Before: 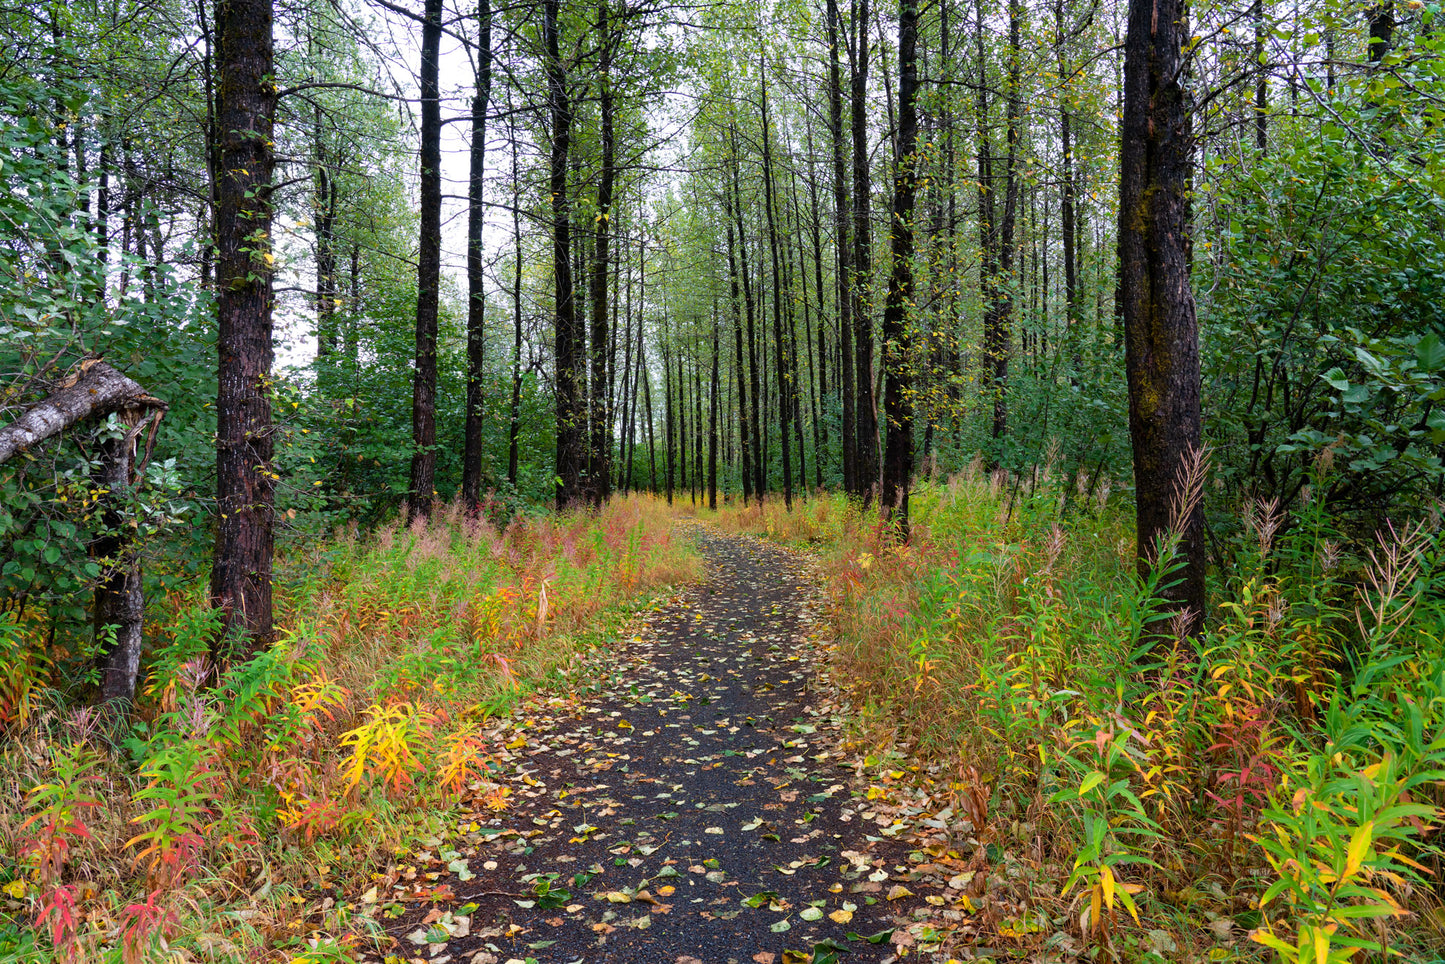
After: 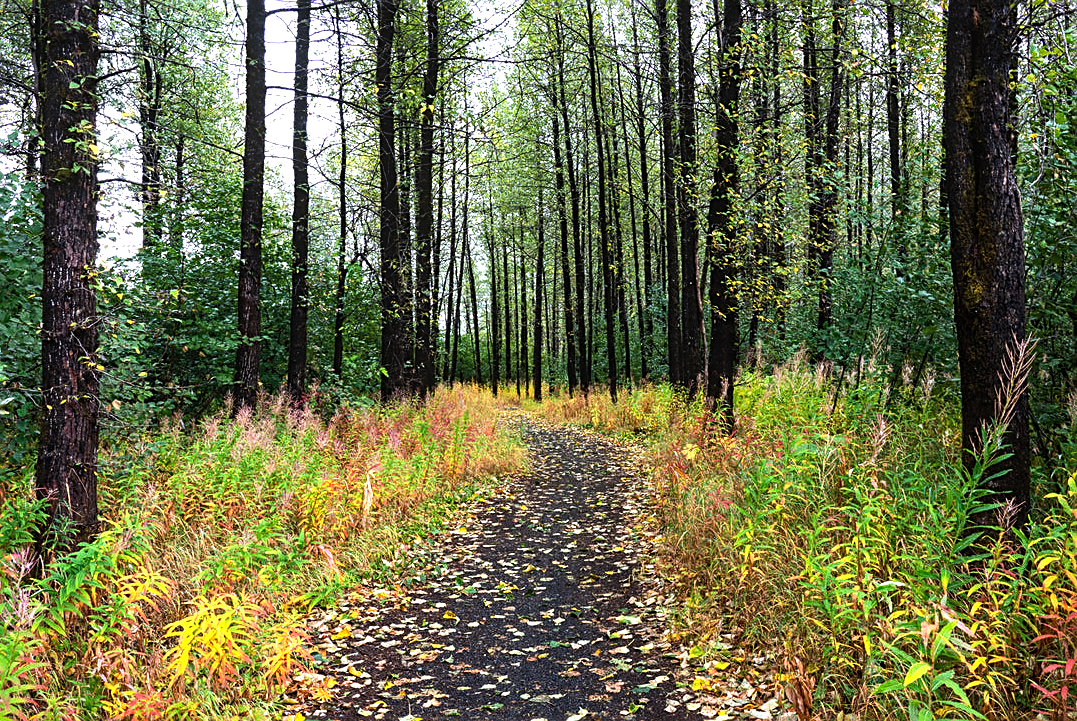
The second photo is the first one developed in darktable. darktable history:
crop and rotate: left 12.132%, top 11.378%, right 13.325%, bottom 13.75%
tone equalizer: -8 EV -1.11 EV, -7 EV -0.979 EV, -6 EV -0.857 EV, -5 EV -0.588 EV, -3 EV 0.568 EV, -2 EV 0.876 EV, -1 EV 0.998 EV, +0 EV 1.07 EV, edges refinement/feathering 500, mask exposure compensation -1.57 EV, preserve details no
local contrast: detail 116%
sharpen: on, module defaults
